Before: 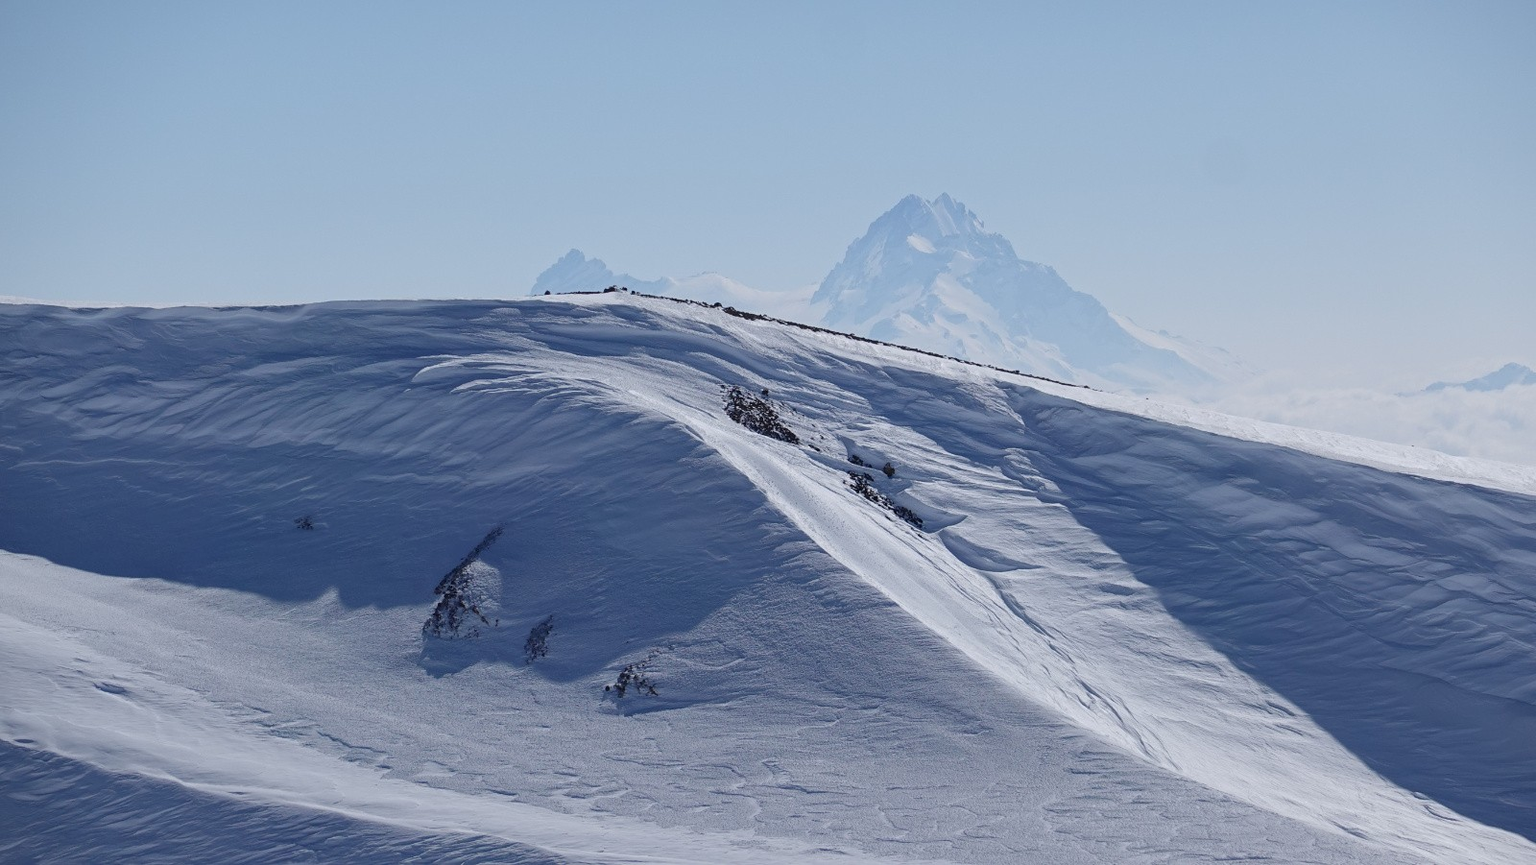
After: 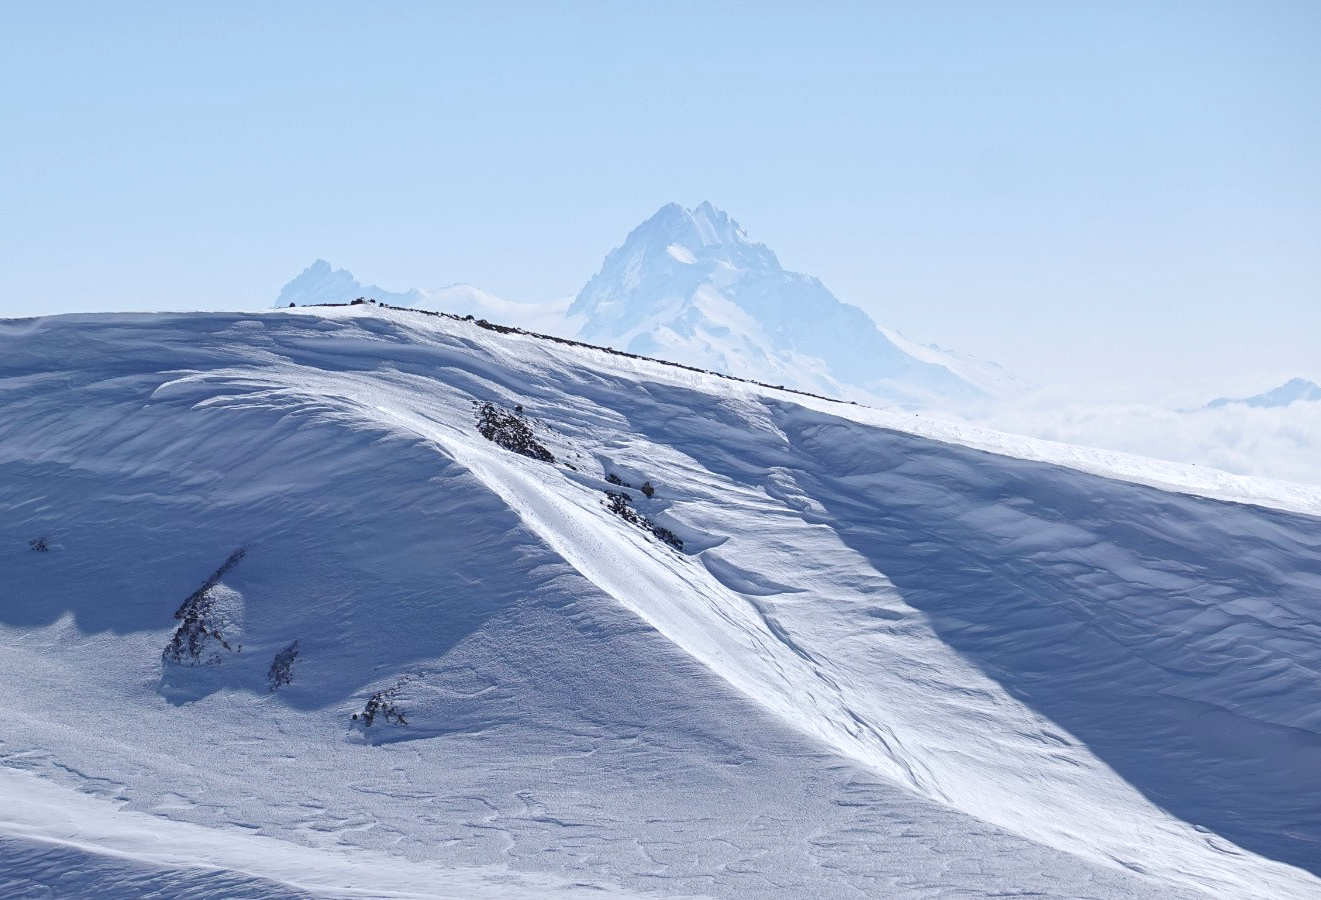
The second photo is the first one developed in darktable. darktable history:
crop: left 17.384%, bottom 0.022%
exposure: black level correction -0.002, exposure 0.532 EV, compensate exposure bias true, compensate highlight preservation false
